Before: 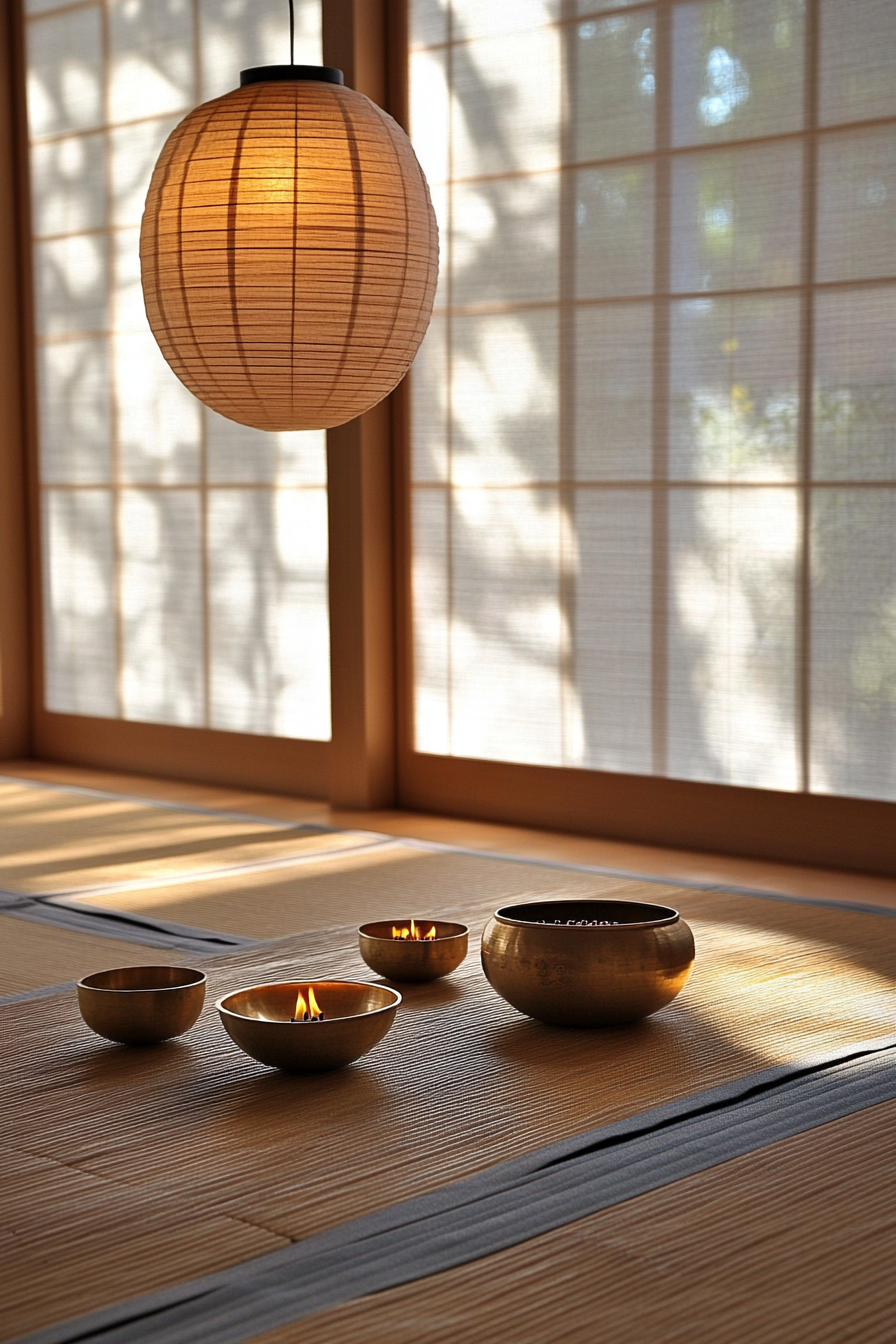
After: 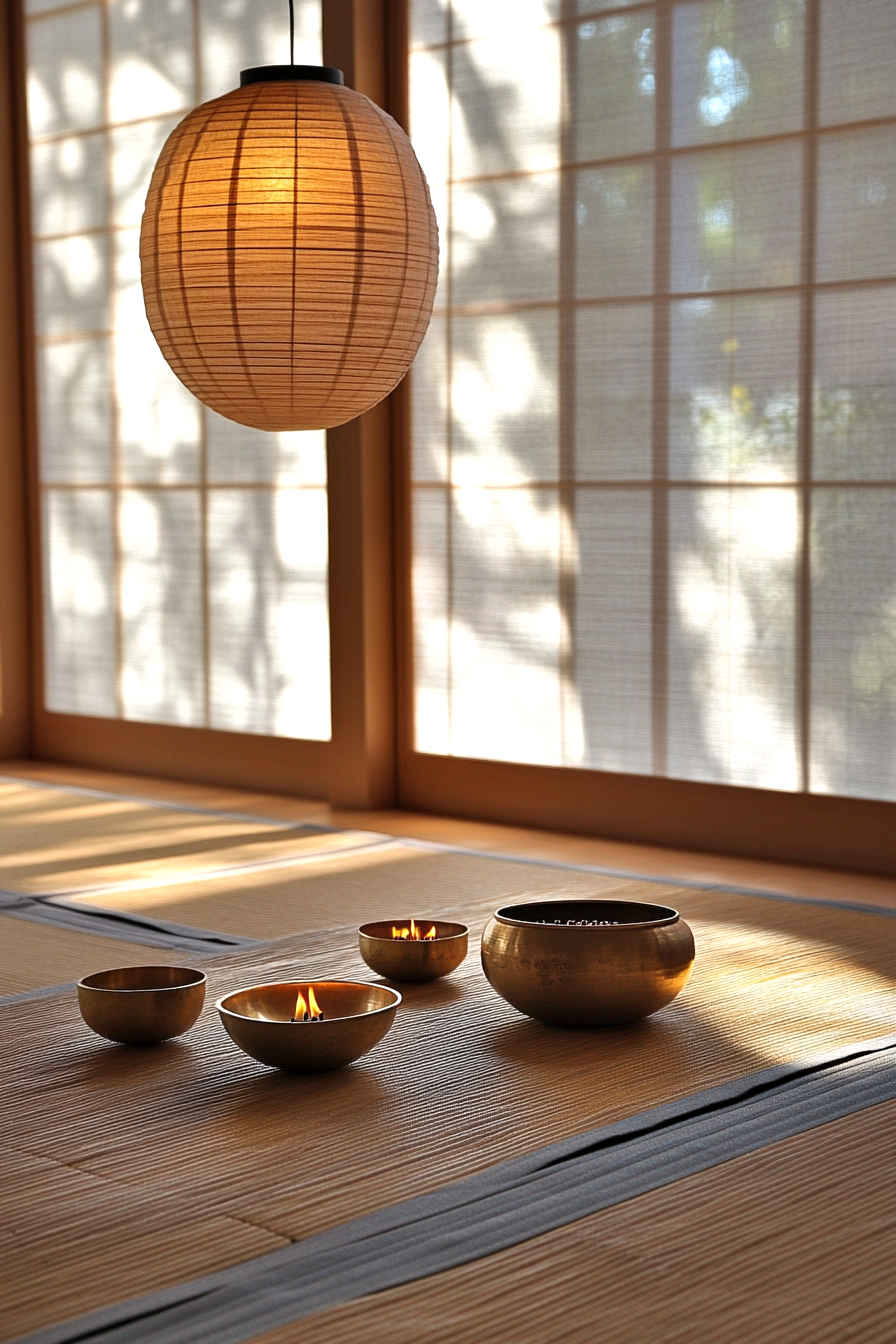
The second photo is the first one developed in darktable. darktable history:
shadows and highlights: soften with gaussian
exposure: exposure 0.172 EV, compensate exposure bias true, compensate highlight preservation false
